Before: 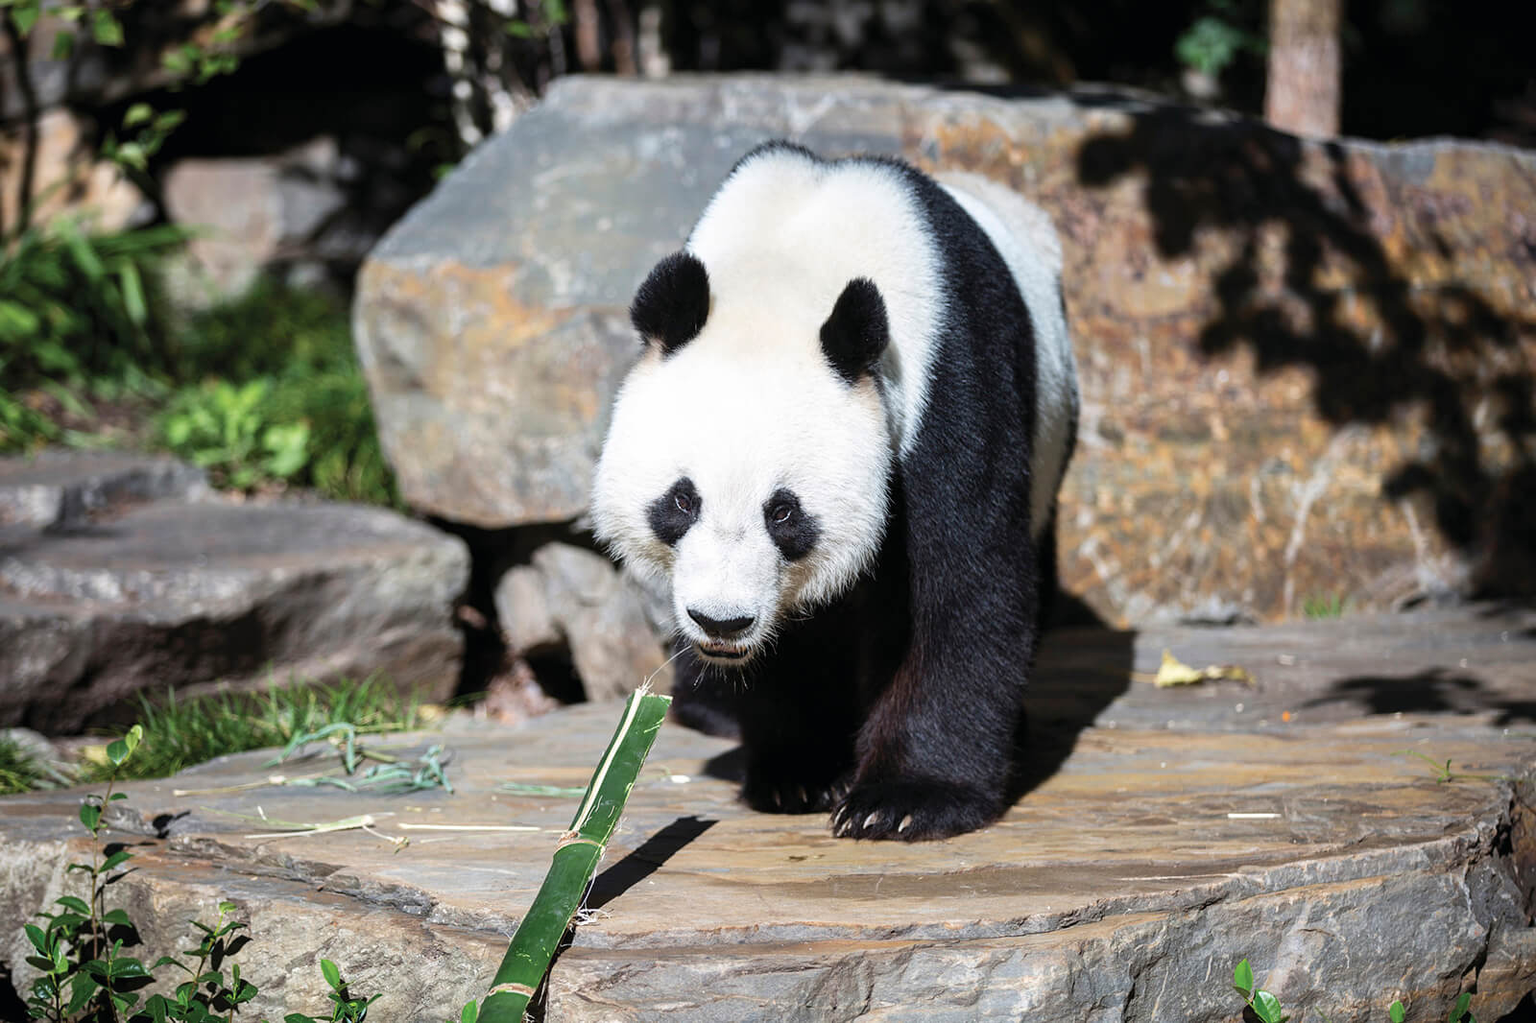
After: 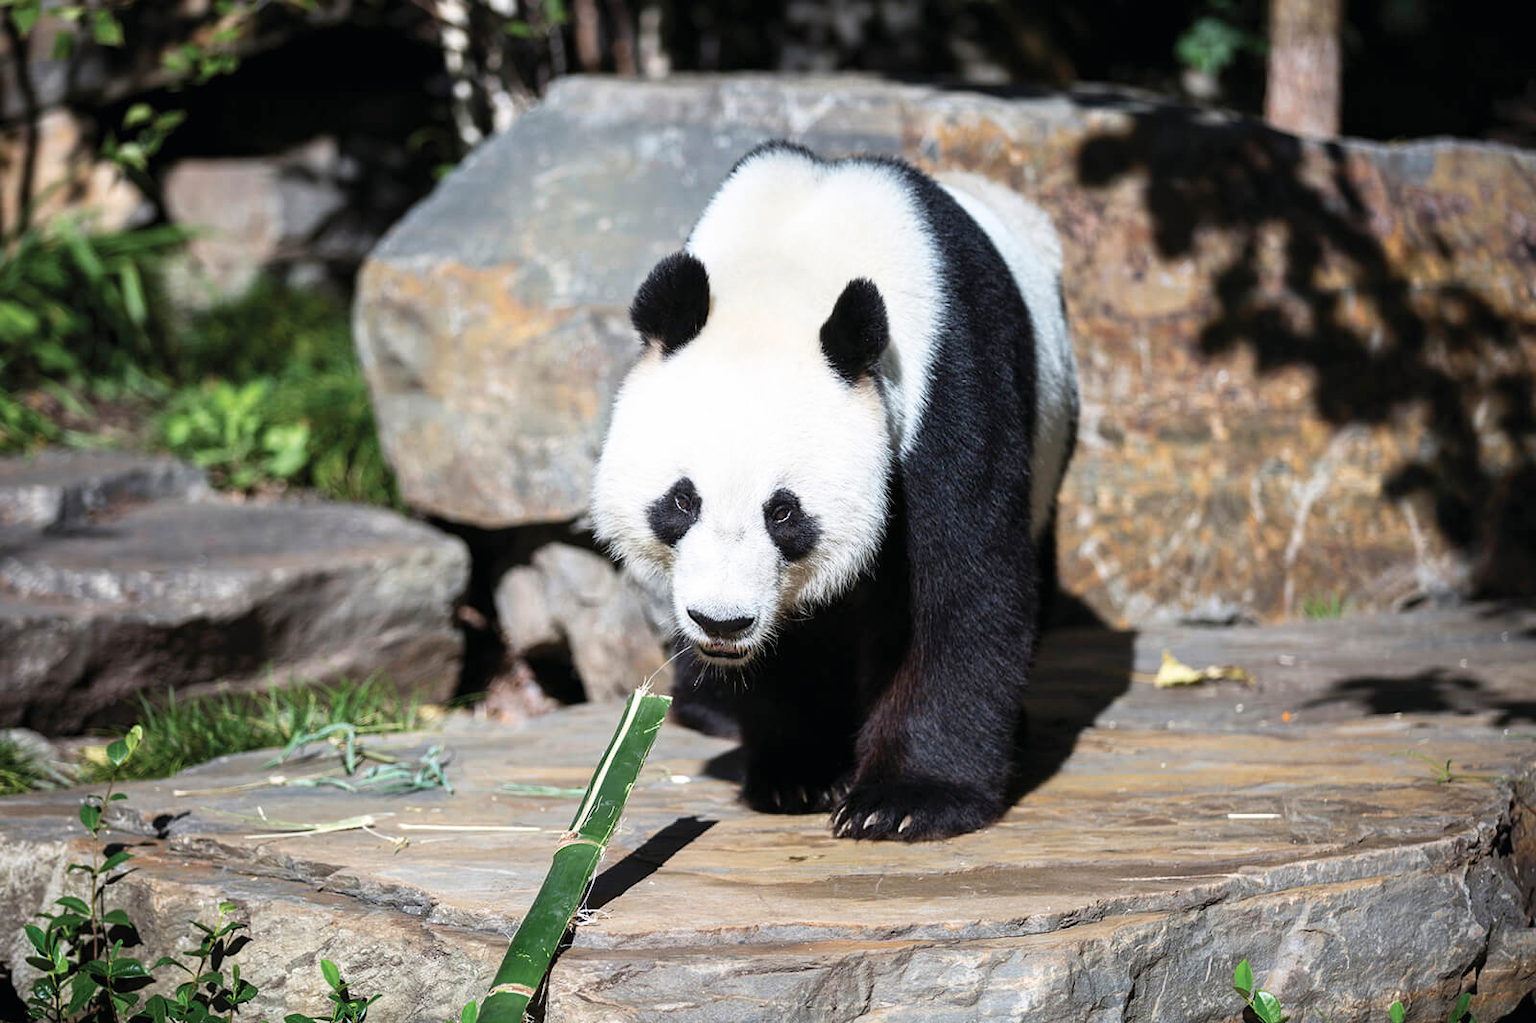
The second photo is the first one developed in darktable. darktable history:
shadows and highlights: shadows 0, highlights 40
base curve: curves: ch0 [(0, 0) (0.297, 0.298) (1, 1)], preserve colors none
